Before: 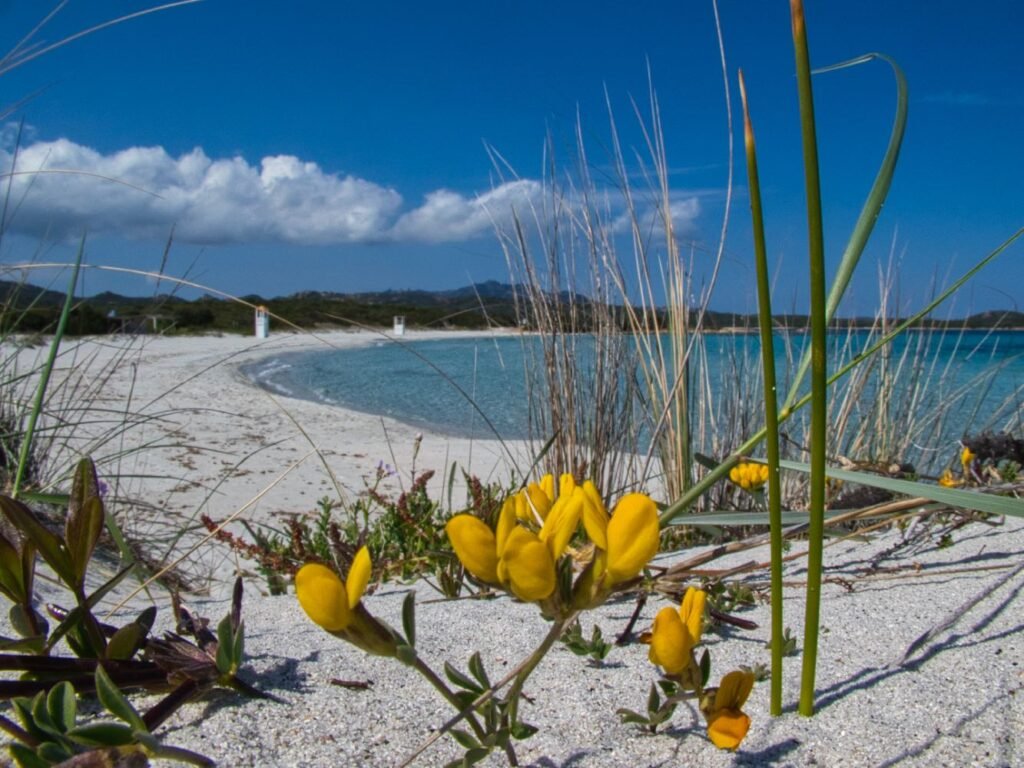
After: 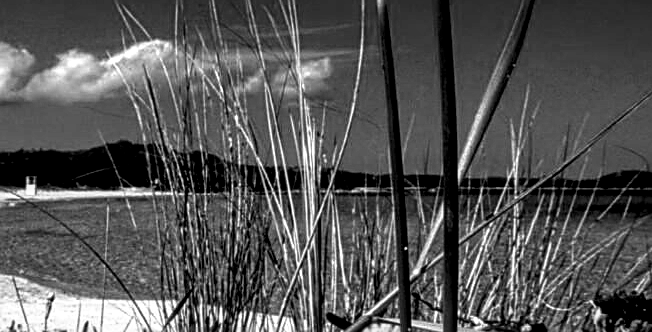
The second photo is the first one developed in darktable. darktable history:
sharpen: on, module defaults
crop: left 36.005%, top 18.293%, right 0.31%, bottom 38.444%
exposure: black level correction 0.031, exposure 0.304 EV, compensate highlight preservation false
local contrast: detail 144%
monochrome: on, module defaults
tone curve: curves: ch0 [(0, 0) (0.003, 0.001) (0.011, 0.002) (0.025, 0.002) (0.044, 0.006) (0.069, 0.01) (0.1, 0.017) (0.136, 0.023) (0.177, 0.038) (0.224, 0.066) (0.277, 0.118) (0.335, 0.185) (0.399, 0.264) (0.468, 0.365) (0.543, 0.475) (0.623, 0.606) (0.709, 0.759) (0.801, 0.923) (0.898, 0.999) (1, 1)], preserve colors none
